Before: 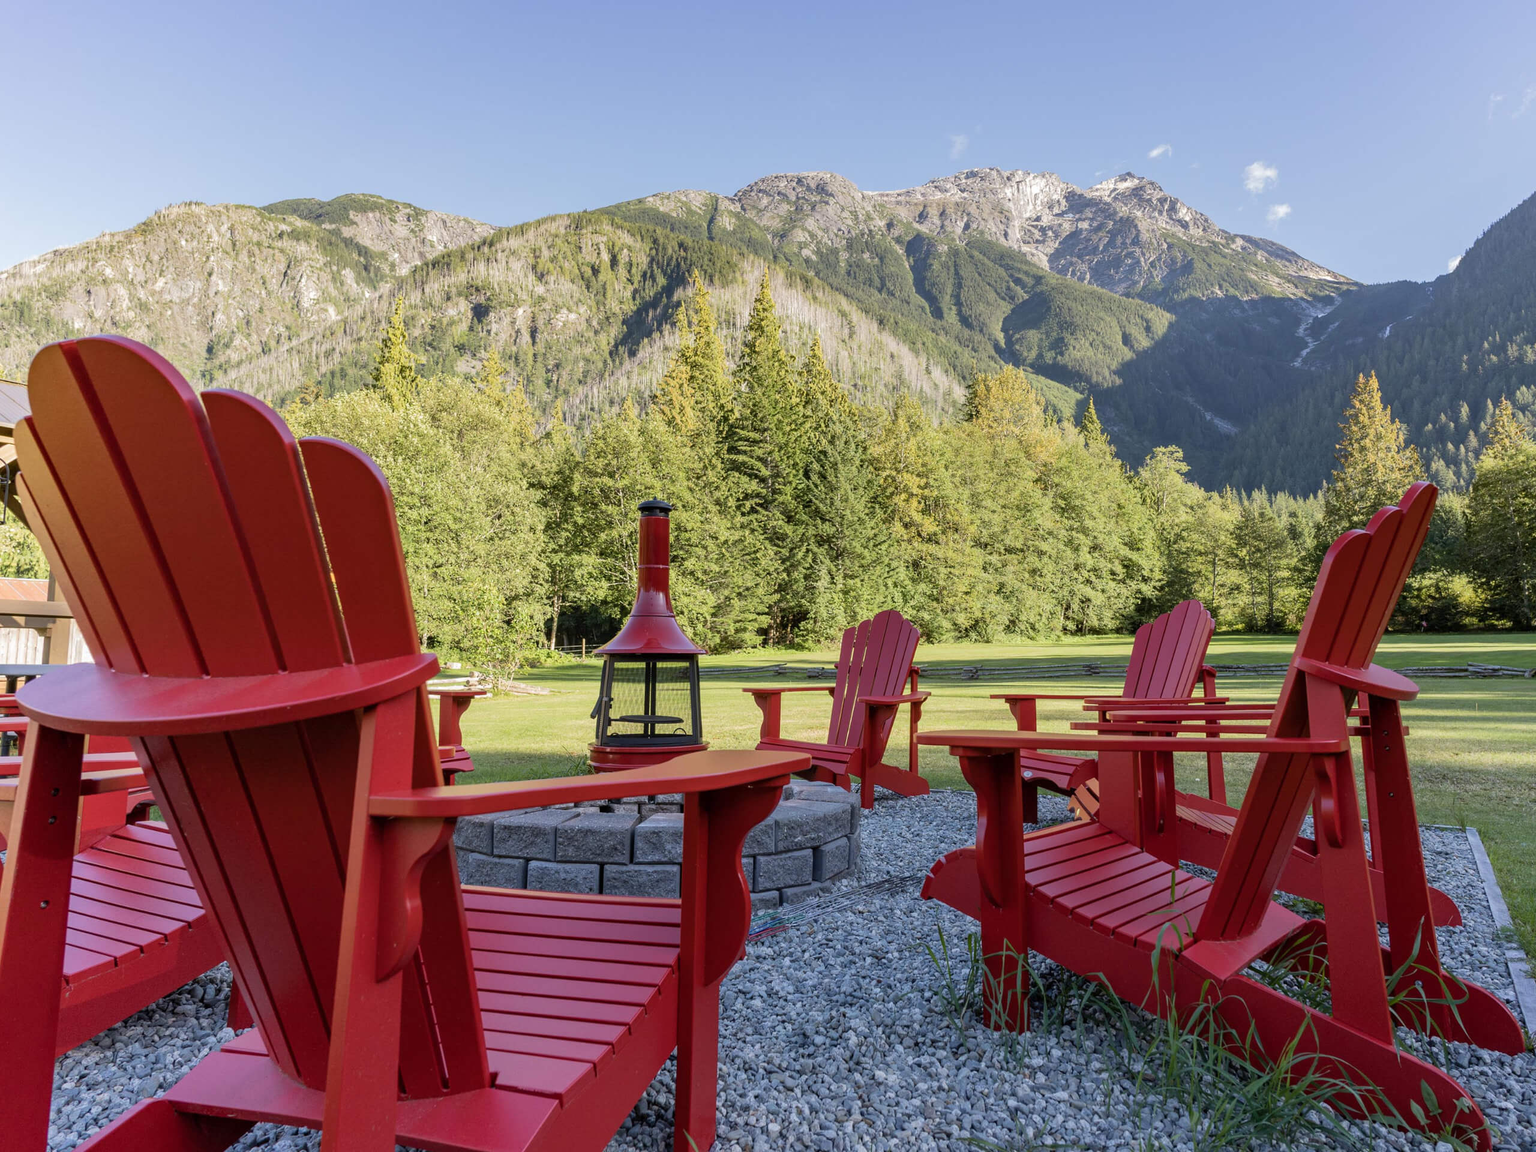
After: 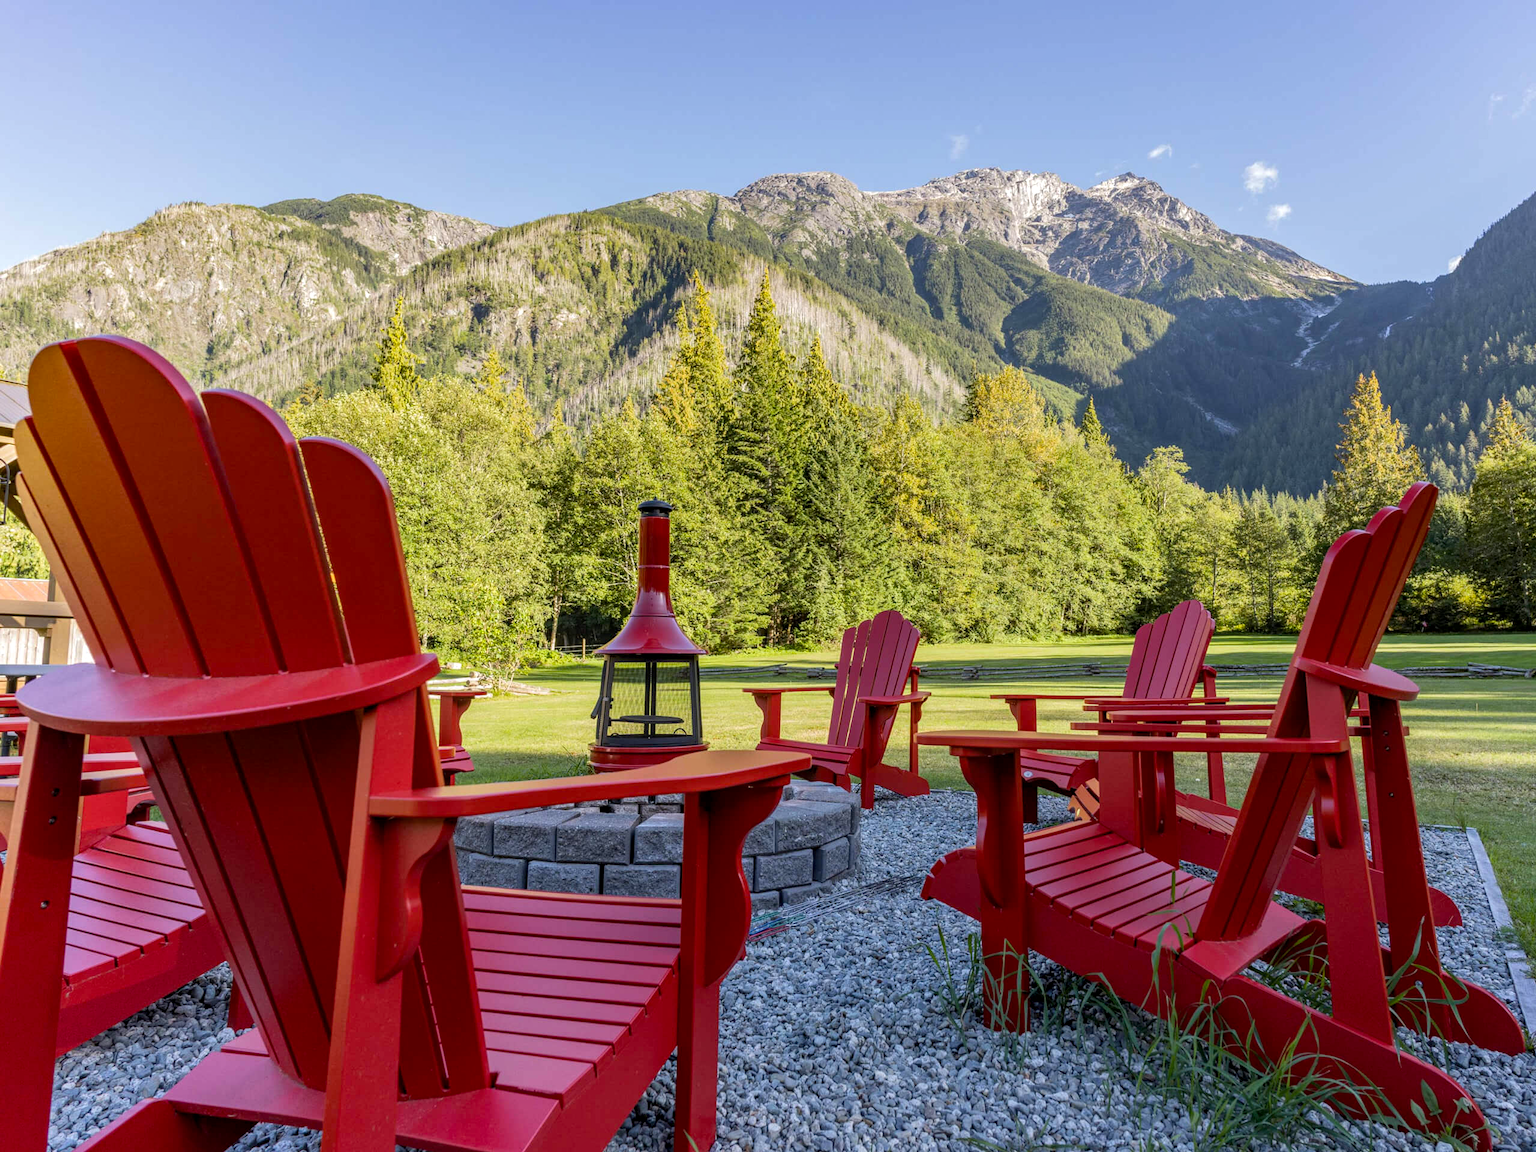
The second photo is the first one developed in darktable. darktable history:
local contrast: on, module defaults
color balance: output saturation 120%
exposure: black level correction 0, compensate exposure bias true, compensate highlight preservation false
